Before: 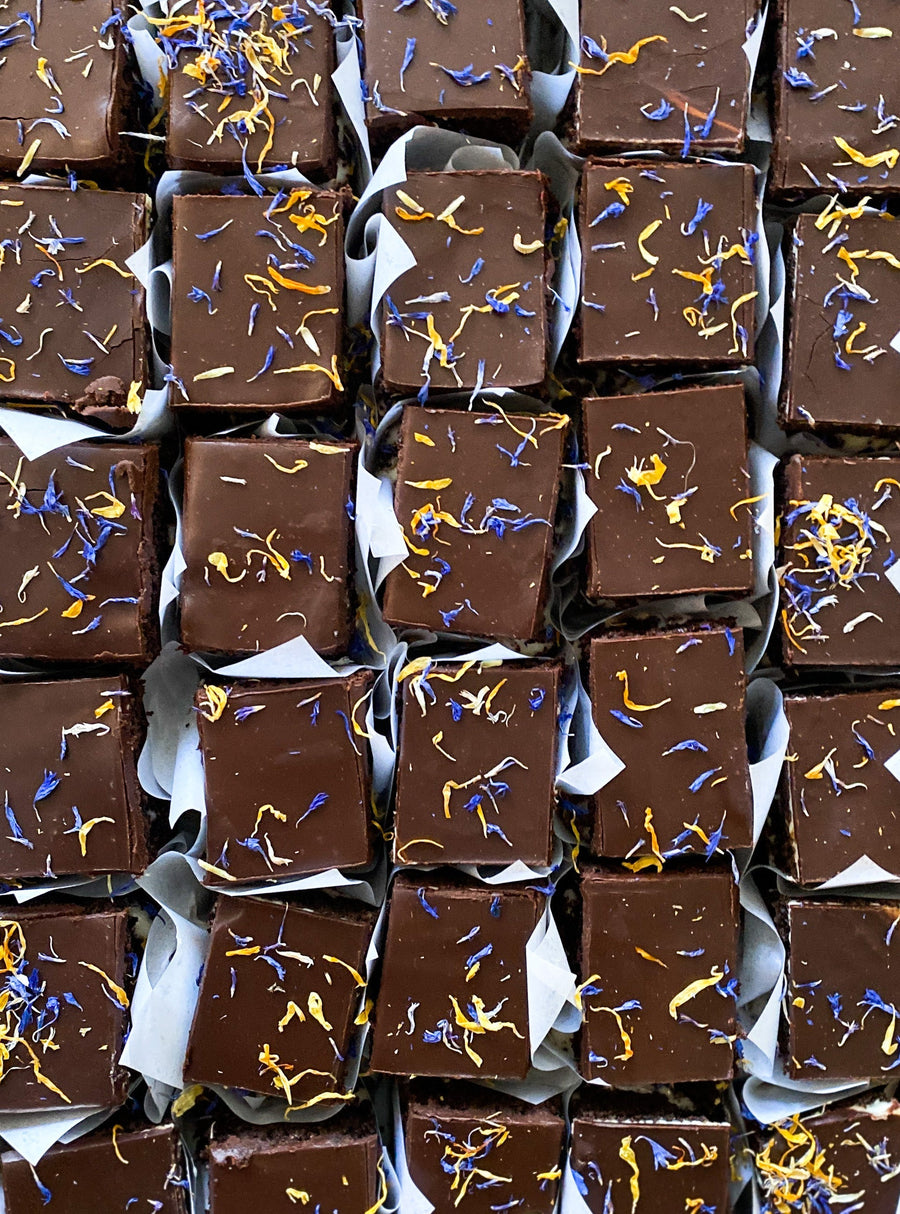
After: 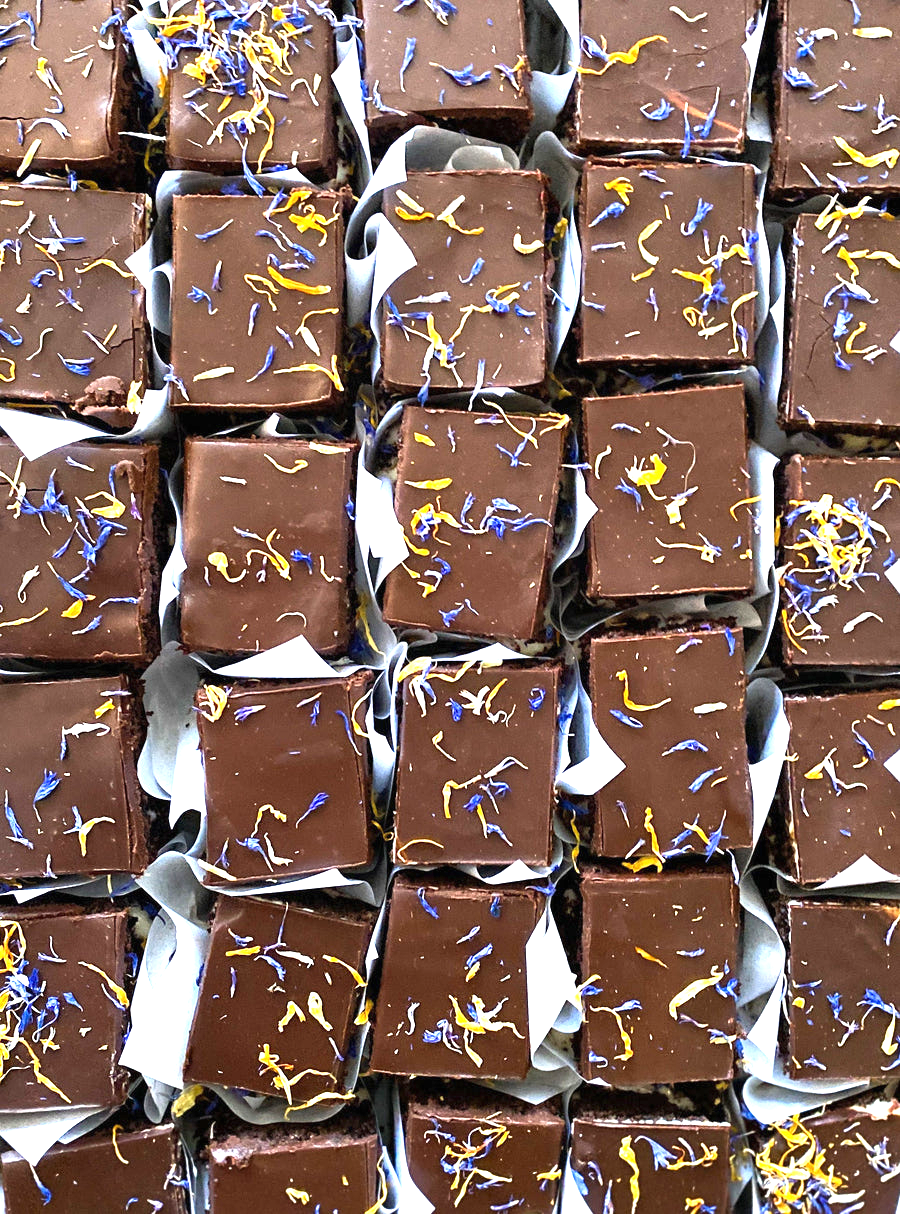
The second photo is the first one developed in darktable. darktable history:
tone equalizer: on, module defaults
exposure: black level correction 0, exposure 1.2 EV, compensate exposure bias true, compensate highlight preservation false
